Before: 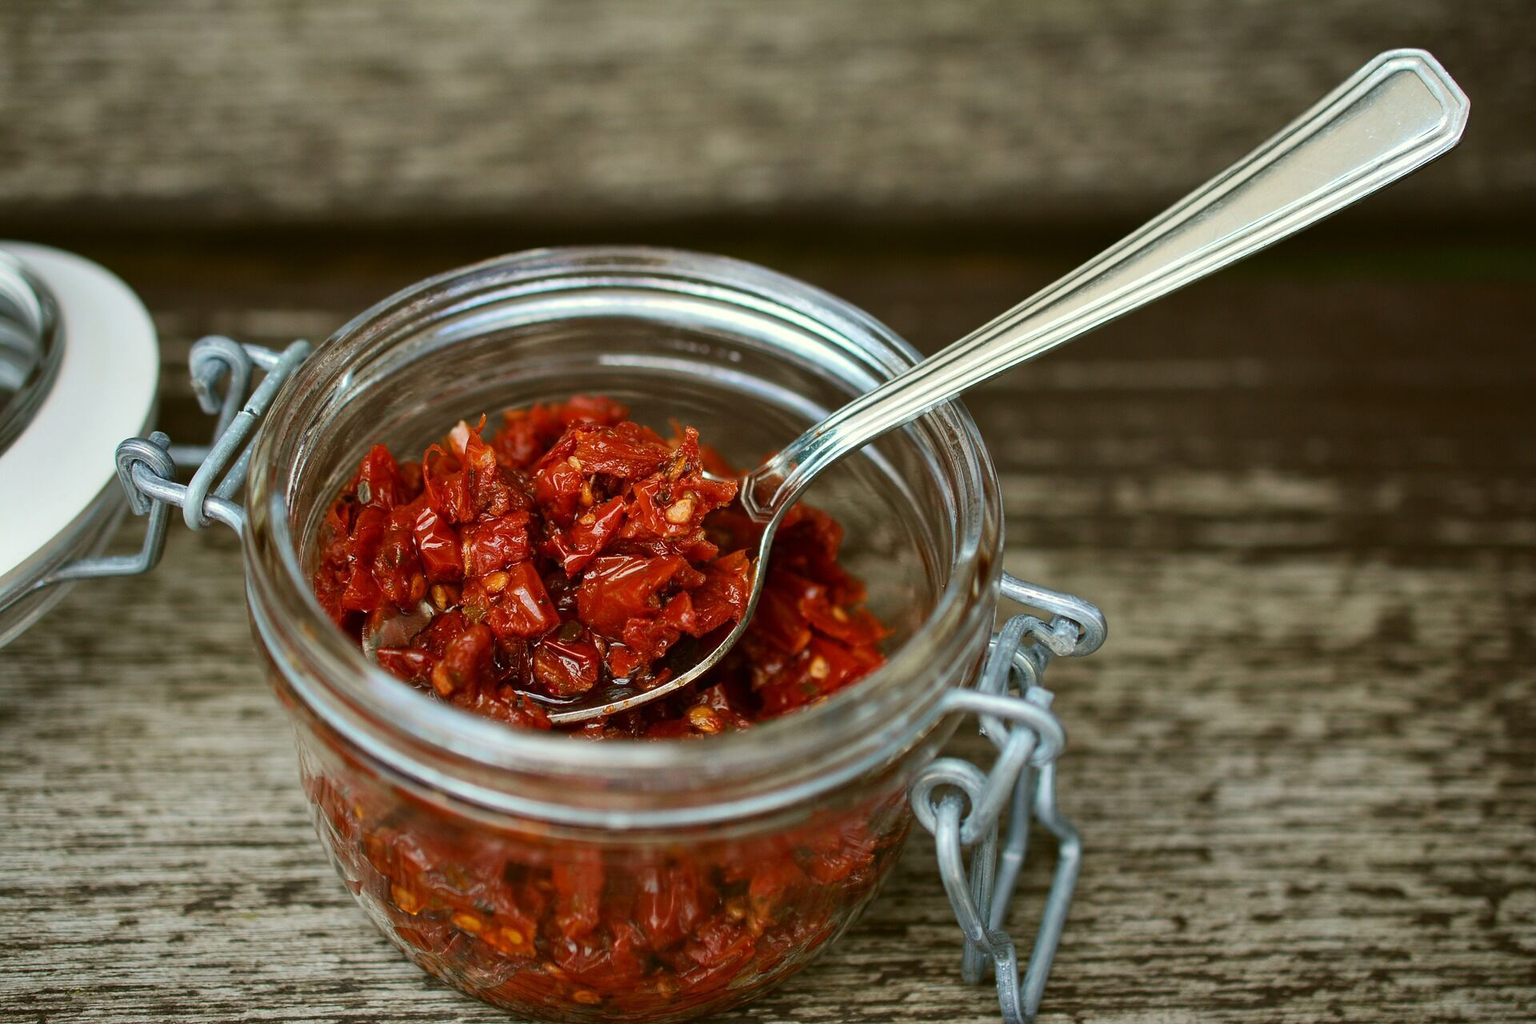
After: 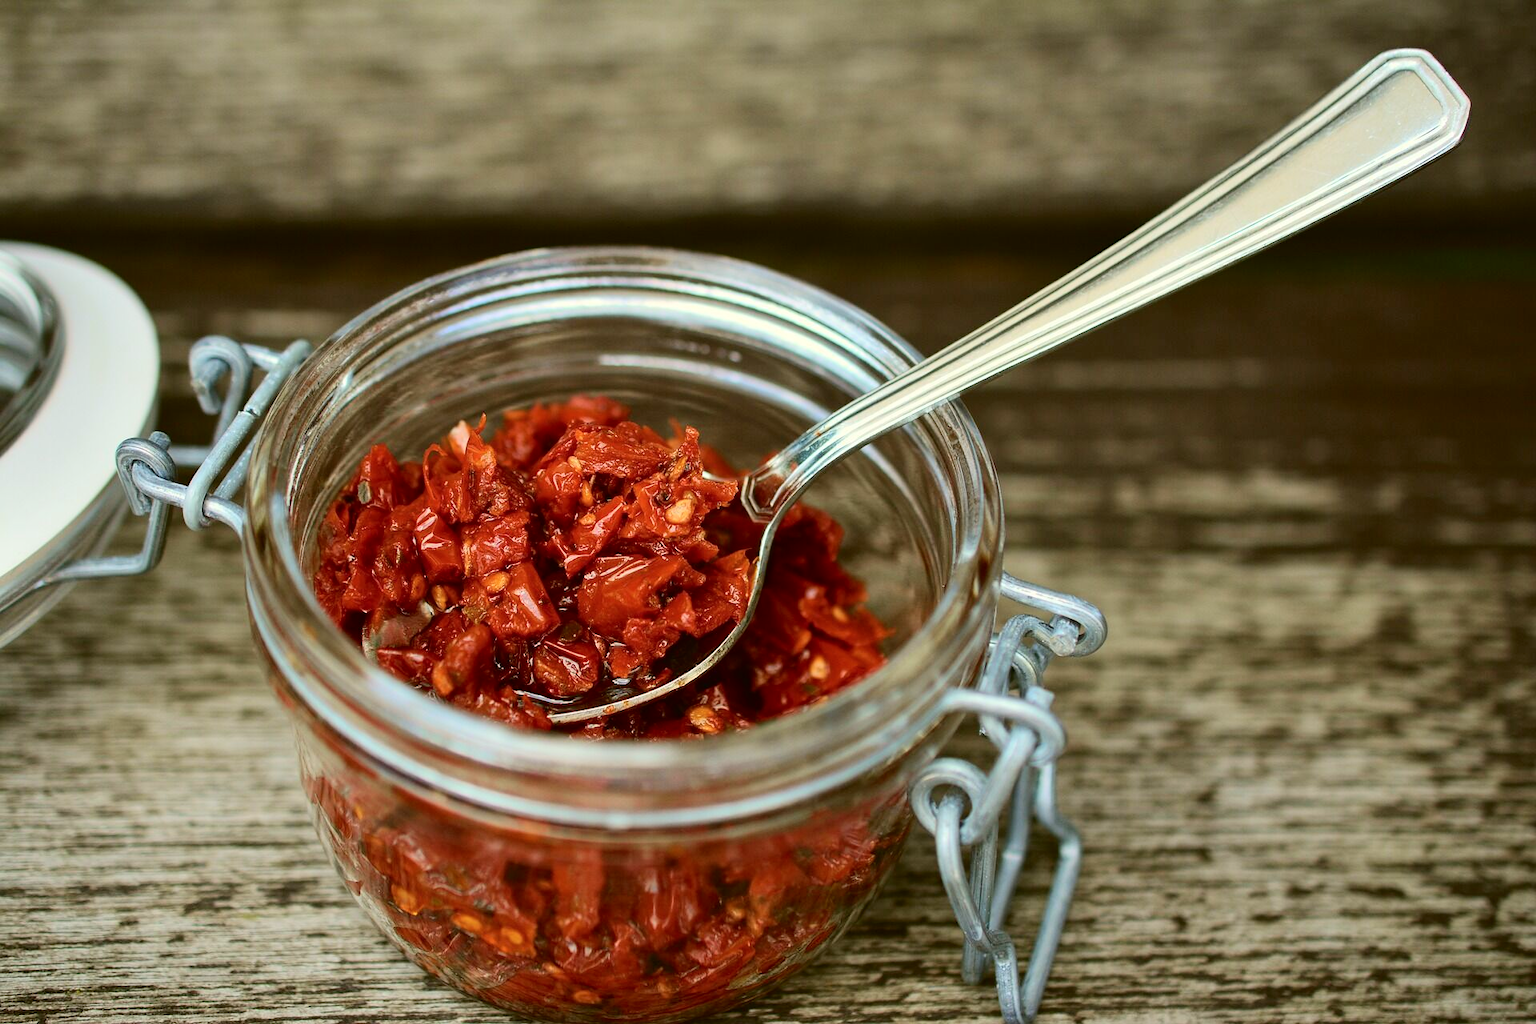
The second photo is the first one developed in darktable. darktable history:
tone curve: curves: ch0 [(0, 0.01) (0.052, 0.045) (0.136, 0.133) (0.29, 0.332) (0.453, 0.531) (0.676, 0.751) (0.89, 0.919) (1, 1)]; ch1 [(0, 0) (0.094, 0.081) (0.285, 0.299) (0.385, 0.403) (0.446, 0.443) (0.495, 0.496) (0.544, 0.552) (0.589, 0.612) (0.722, 0.728) (1, 1)]; ch2 [(0, 0) (0.257, 0.217) (0.43, 0.421) (0.498, 0.507) (0.531, 0.544) (0.56, 0.579) (0.625, 0.642) (1, 1)], color space Lab, independent channels, preserve colors none
